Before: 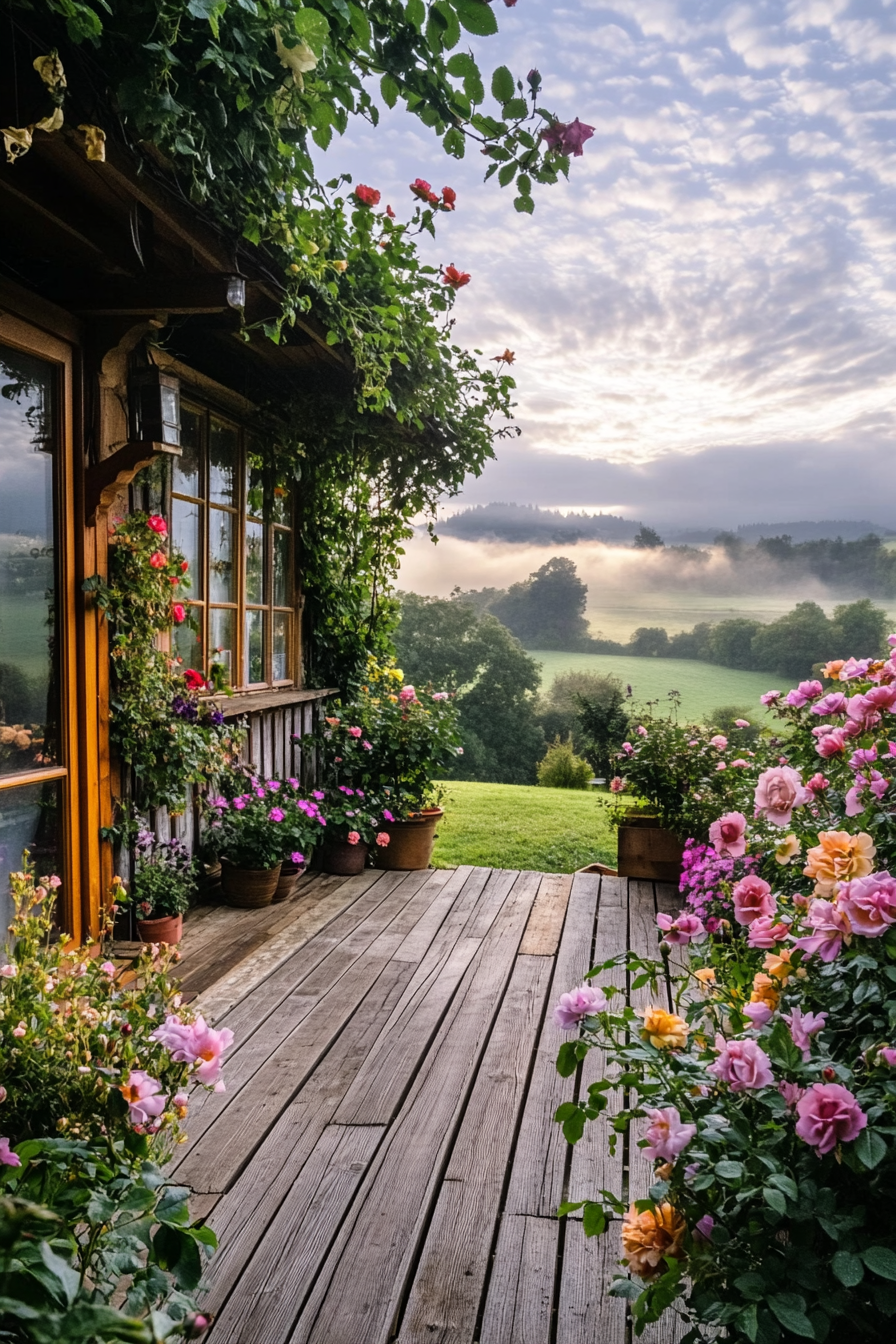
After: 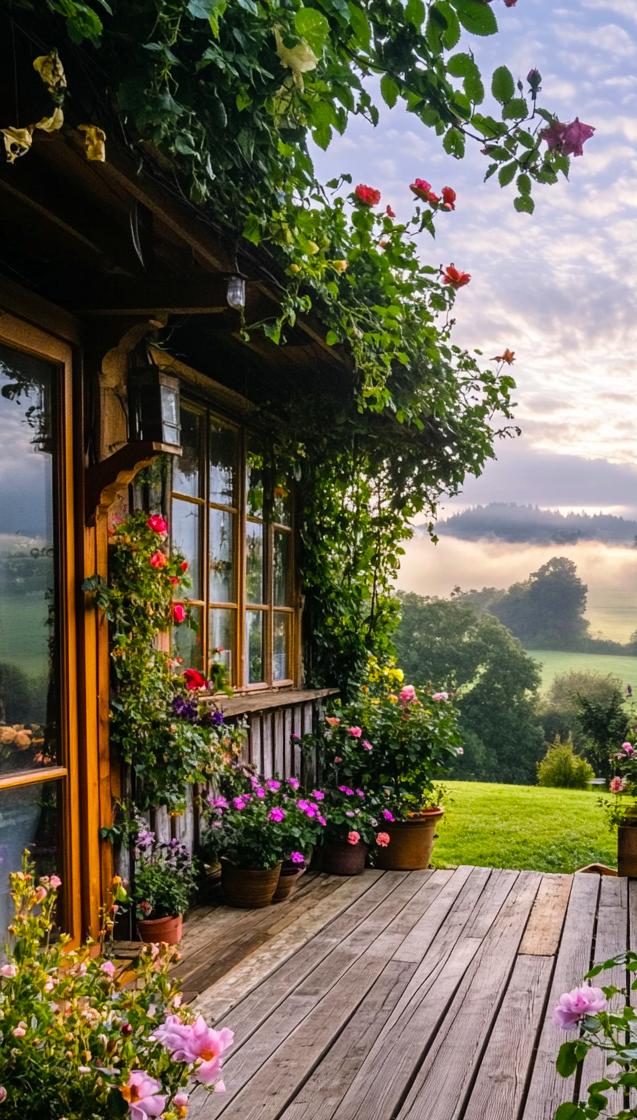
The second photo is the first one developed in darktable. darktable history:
color balance rgb: perceptual saturation grading › global saturation 20%, global vibrance 20%
crop: right 28.885%, bottom 16.626%
